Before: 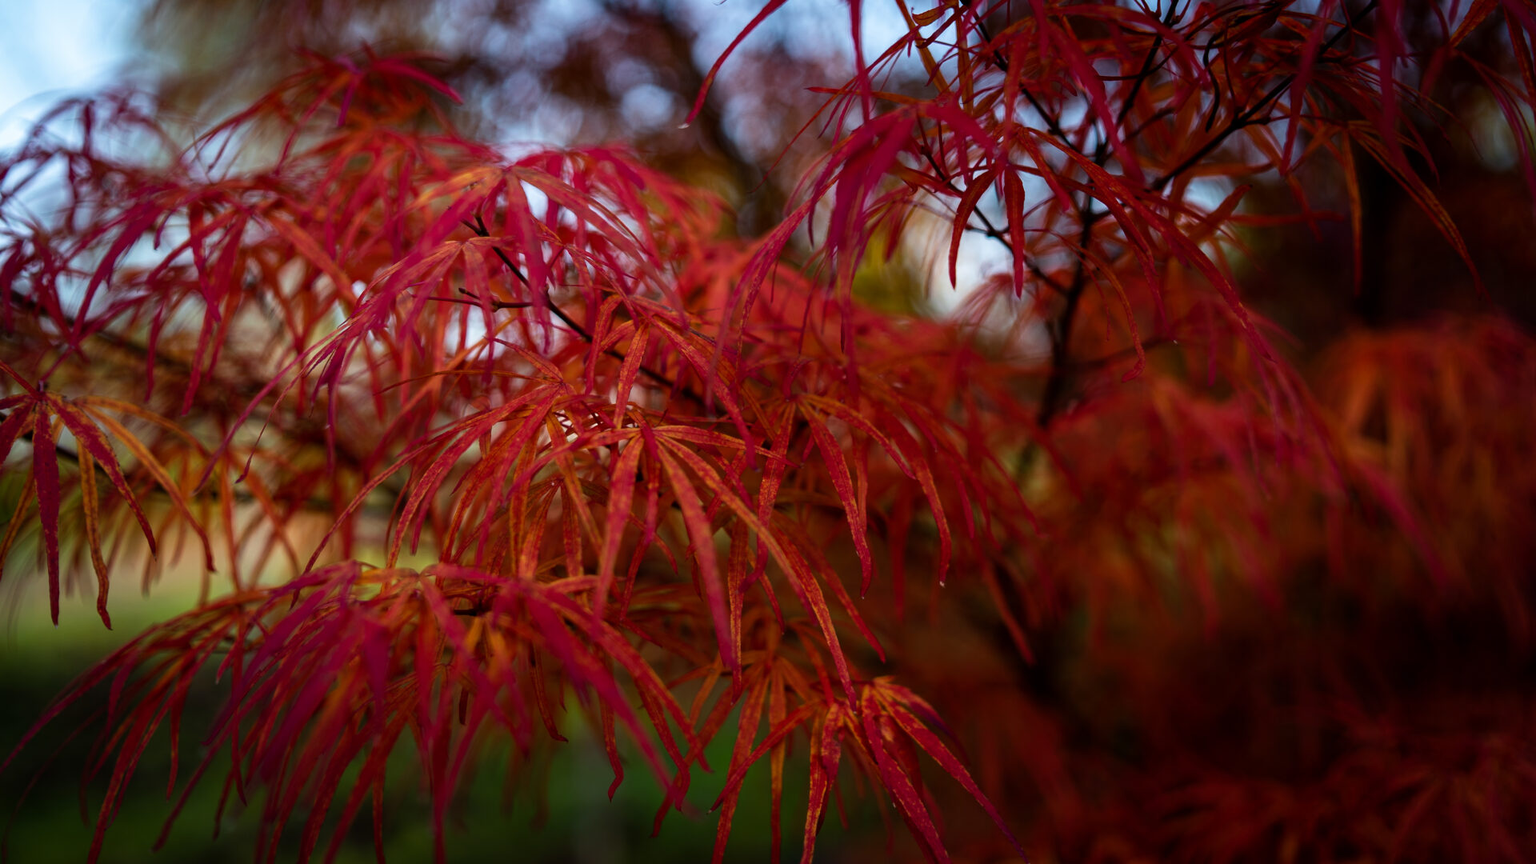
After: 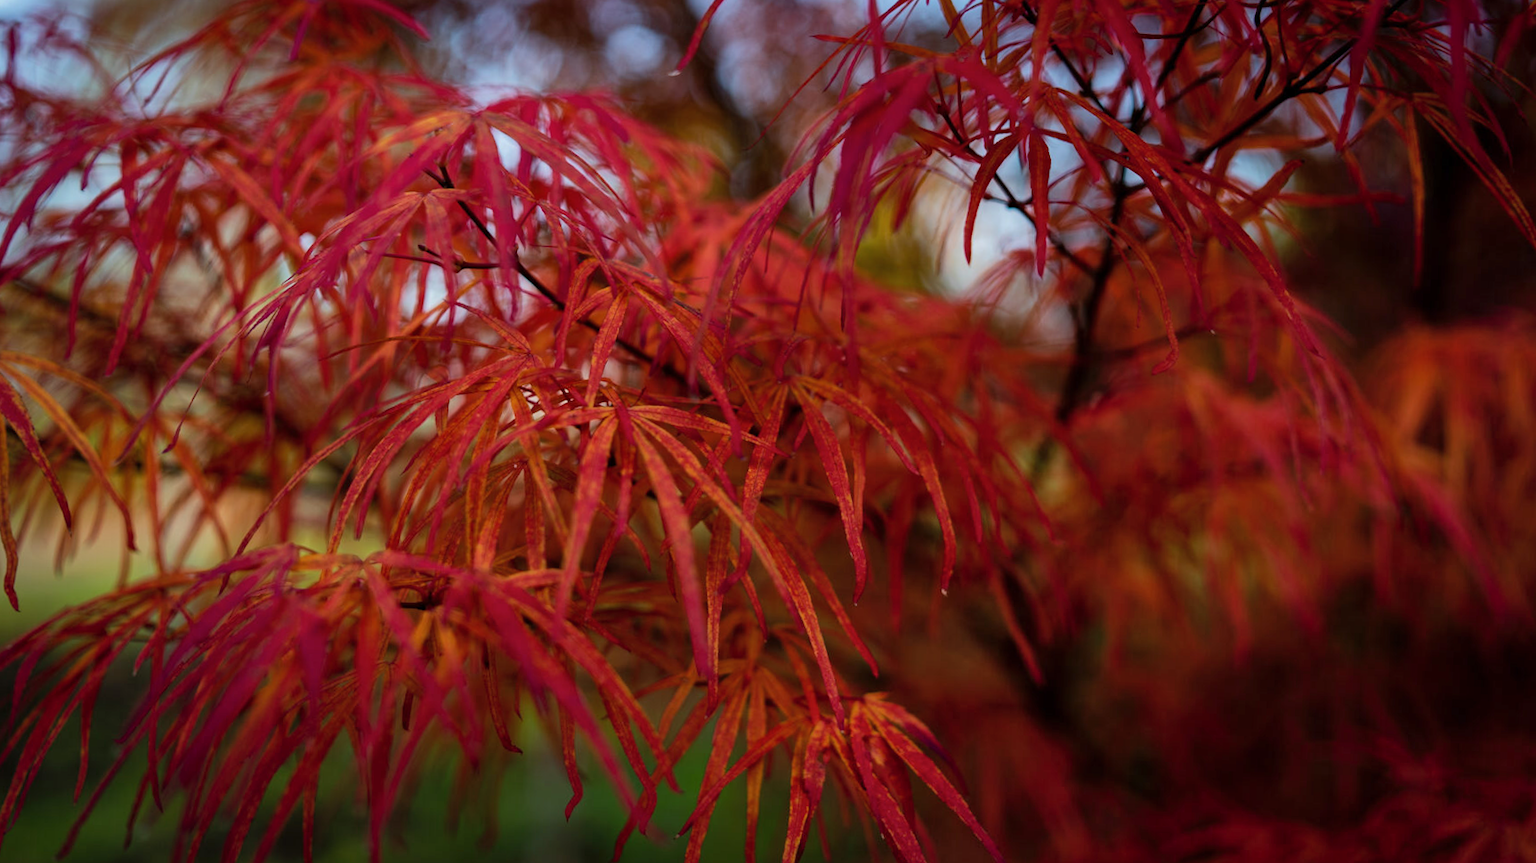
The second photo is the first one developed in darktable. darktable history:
crop and rotate: angle -1.96°, left 3.097%, top 4.154%, right 1.586%, bottom 0.529%
shadows and highlights: shadows 40, highlights -60
white balance: emerald 1
